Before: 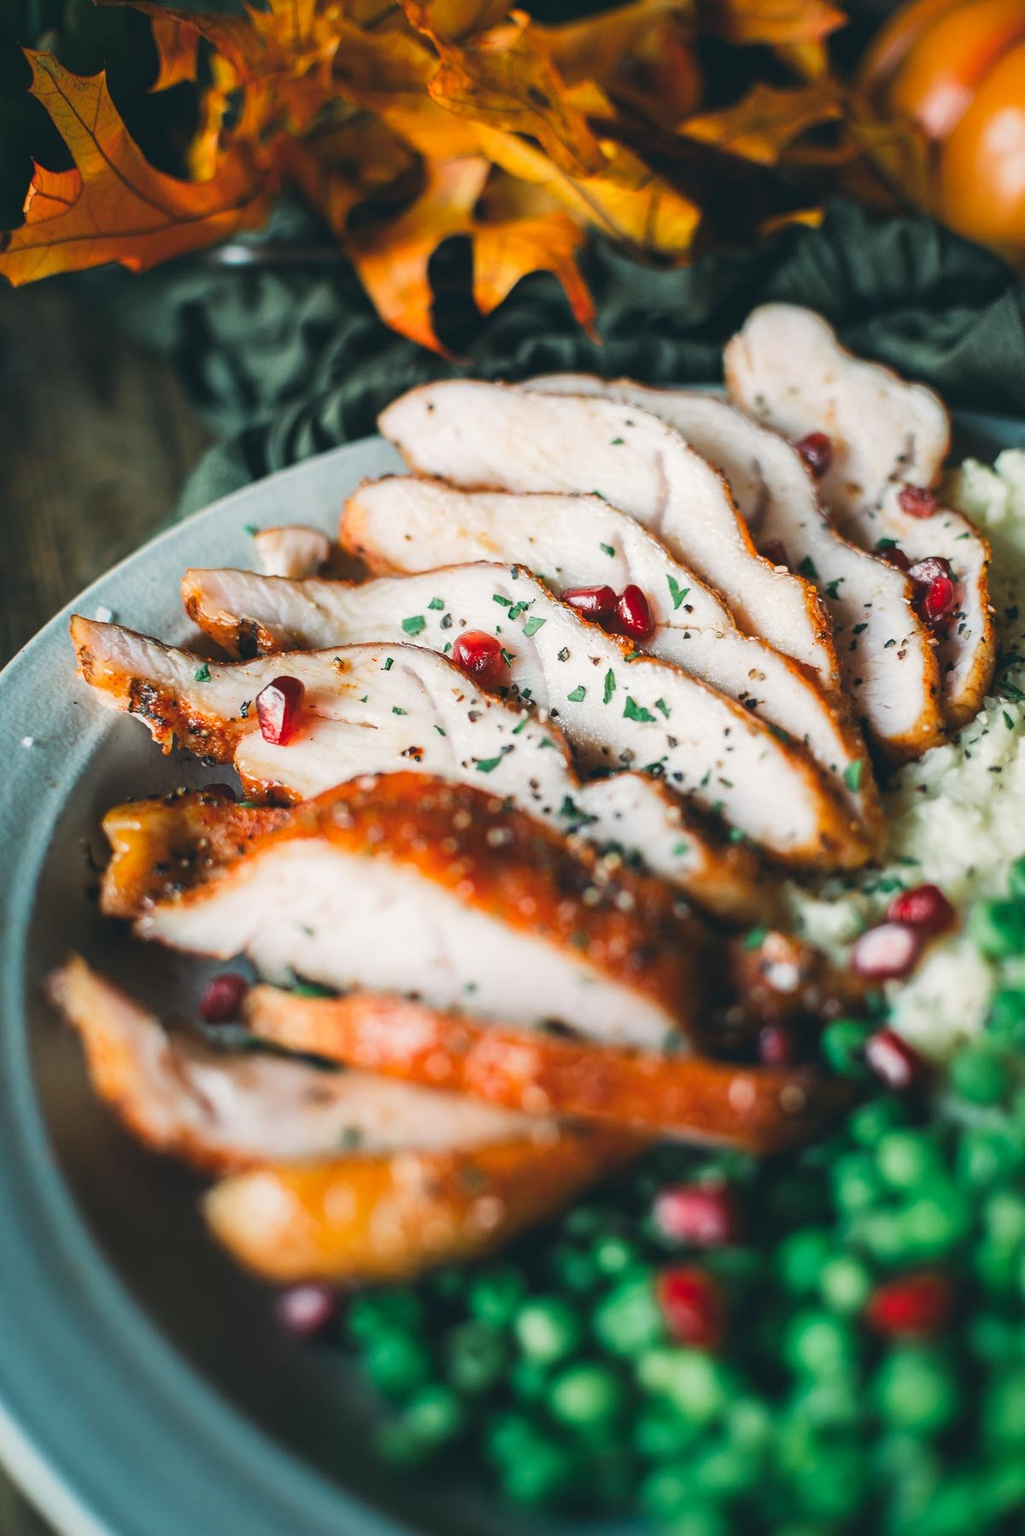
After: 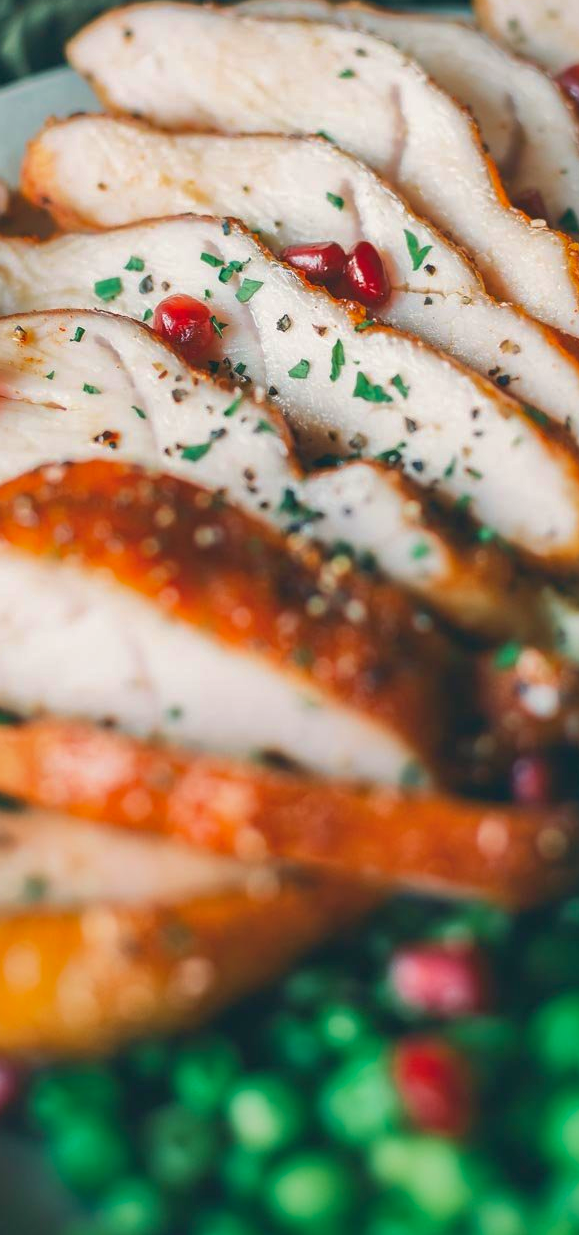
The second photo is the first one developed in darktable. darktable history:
velvia: on, module defaults
shadows and highlights: on, module defaults
crop: left 31.379%, top 24.658%, right 20.326%, bottom 6.628%
